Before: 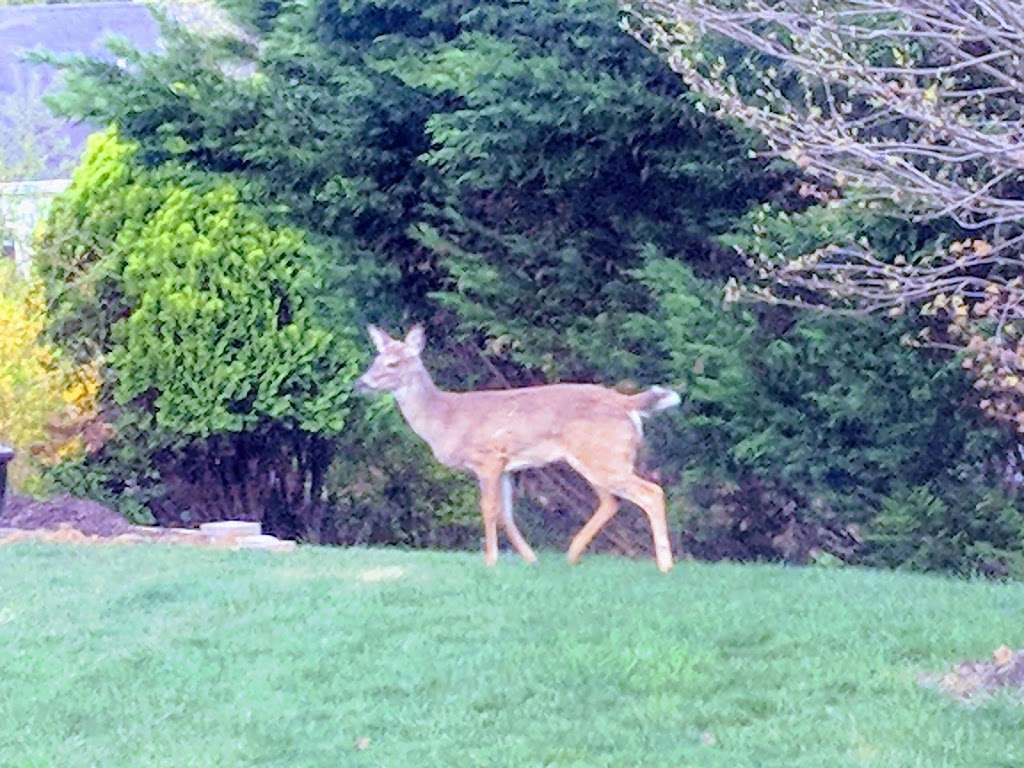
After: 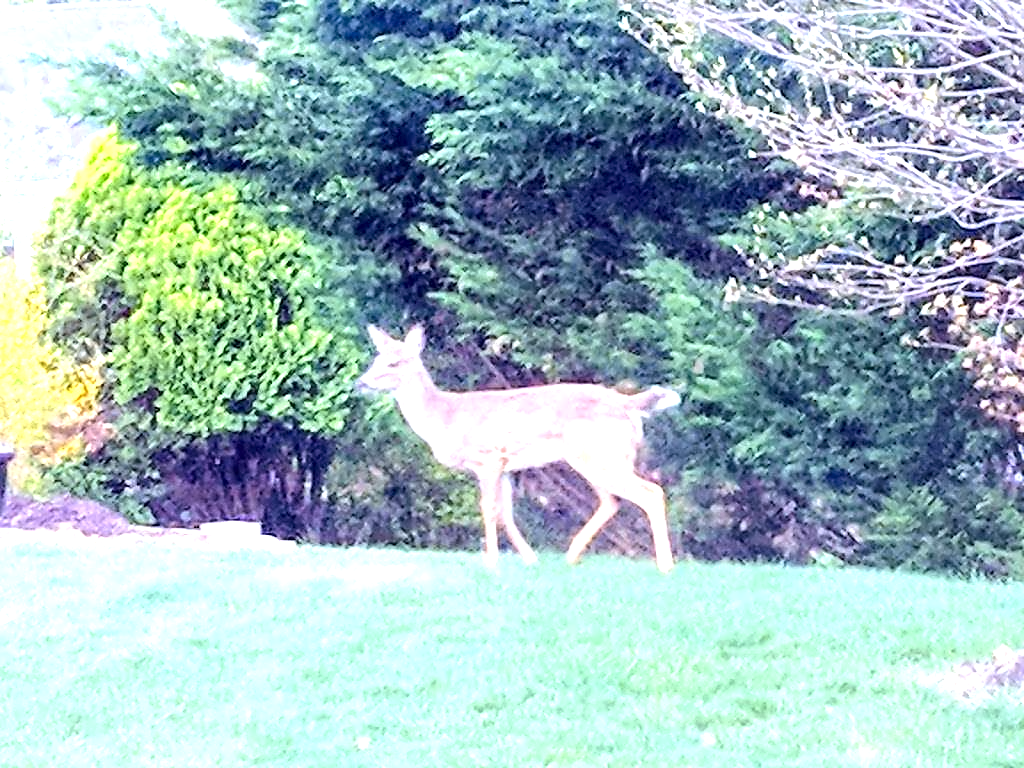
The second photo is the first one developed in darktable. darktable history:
contrast equalizer: octaves 7, y [[0.5, 0.542, 0.583, 0.625, 0.667, 0.708], [0.5 ×6], [0.5 ×6], [0, 0.033, 0.067, 0.1, 0.133, 0.167], [0, 0.05, 0.1, 0.15, 0.2, 0.25]], mix 0.309
exposure: black level correction 0, exposure 1.001 EV, compensate highlight preservation false
